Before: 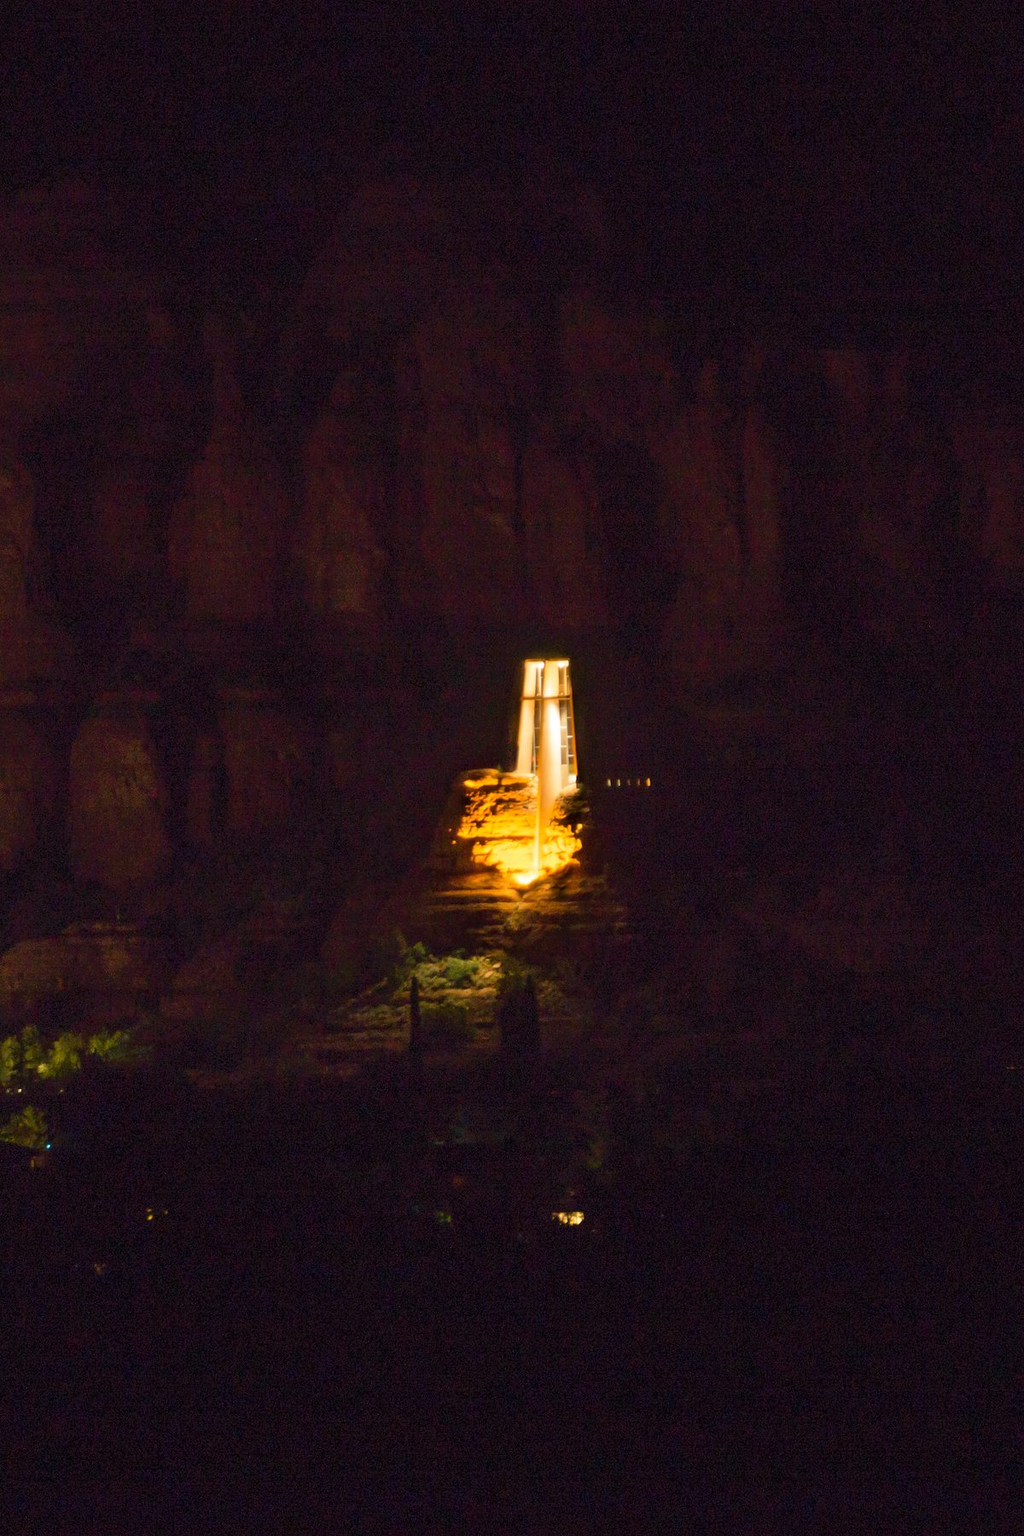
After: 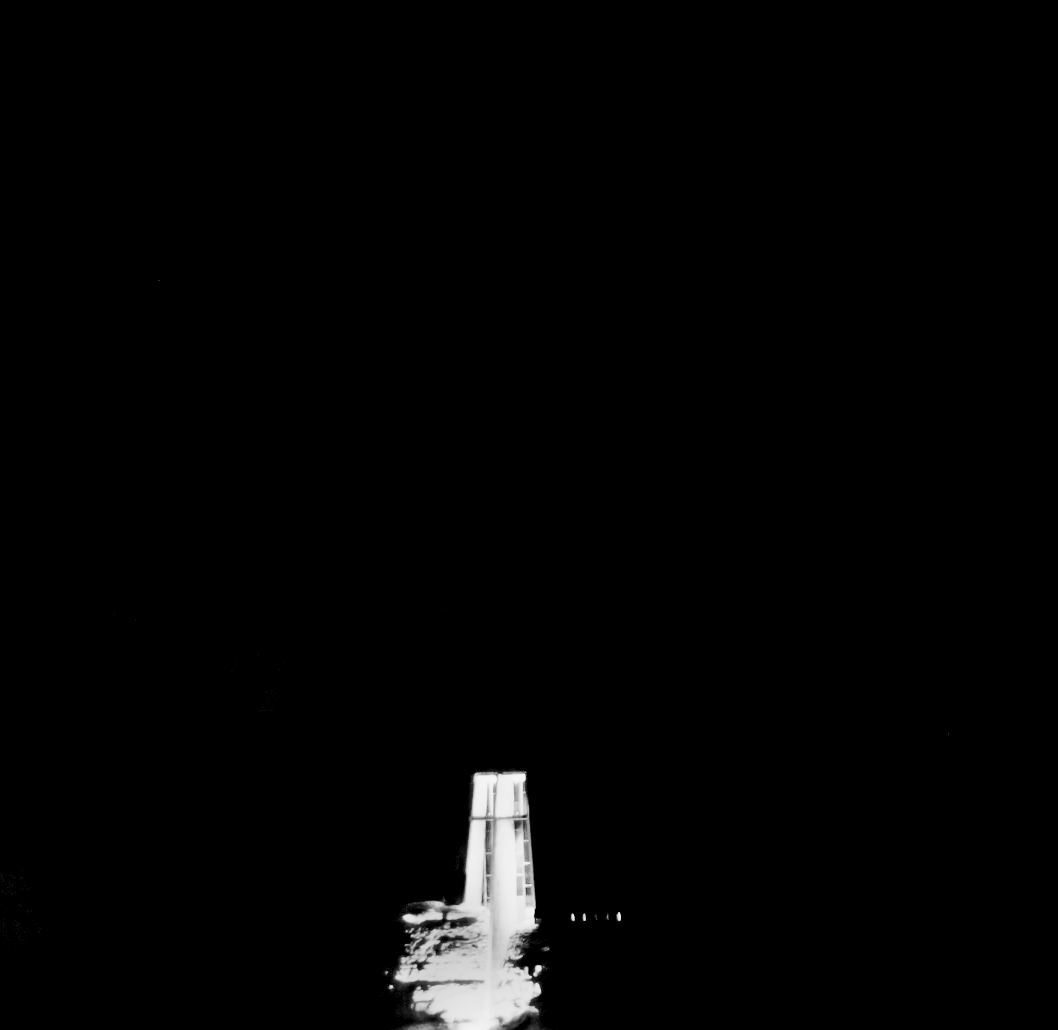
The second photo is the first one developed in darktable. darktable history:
base curve: curves: ch0 [(0, 0) (0.028, 0.03) (0.121, 0.232) (0.46, 0.748) (0.859, 0.968) (1, 1)], preserve colors none
crop and rotate: left 11.812%, bottom 42.776%
exposure: black level correction 0.046, exposure -0.228 EV, compensate highlight preservation false
color zones: curves: ch0 [(0, 0.363) (0.128, 0.373) (0.25, 0.5) (0.402, 0.407) (0.521, 0.525) (0.63, 0.559) (0.729, 0.662) (0.867, 0.471)]; ch1 [(0, 0.515) (0.136, 0.618) (0.25, 0.5) (0.378, 0) (0.516, 0) (0.622, 0.593) (0.737, 0.819) (0.87, 0.593)]; ch2 [(0, 0.529) (0.128, 0.471) (0.282, 0.451) (0.386, 0.662) (0.516, 0.525) (0.633, 0.554) (0.75, 0.62) (0.875, 0.441)]
tone equalizer: -8 EV 0.001 EV, -7 EV -0.004 EV, -6 EV 0.009 EV, -5 EV 0.032 EV, -4 EV 0.276 EV, -3 EV 0.644 EV, -2 EV 0.584 EV, -1 EV 0.187 EV, +0 EV 0.024 EV
contrast brightness saturation: contrast 0.2, brightness 0.16, saturation 0.22
monochrome: a -6.99, b 35.61, size 1.4
